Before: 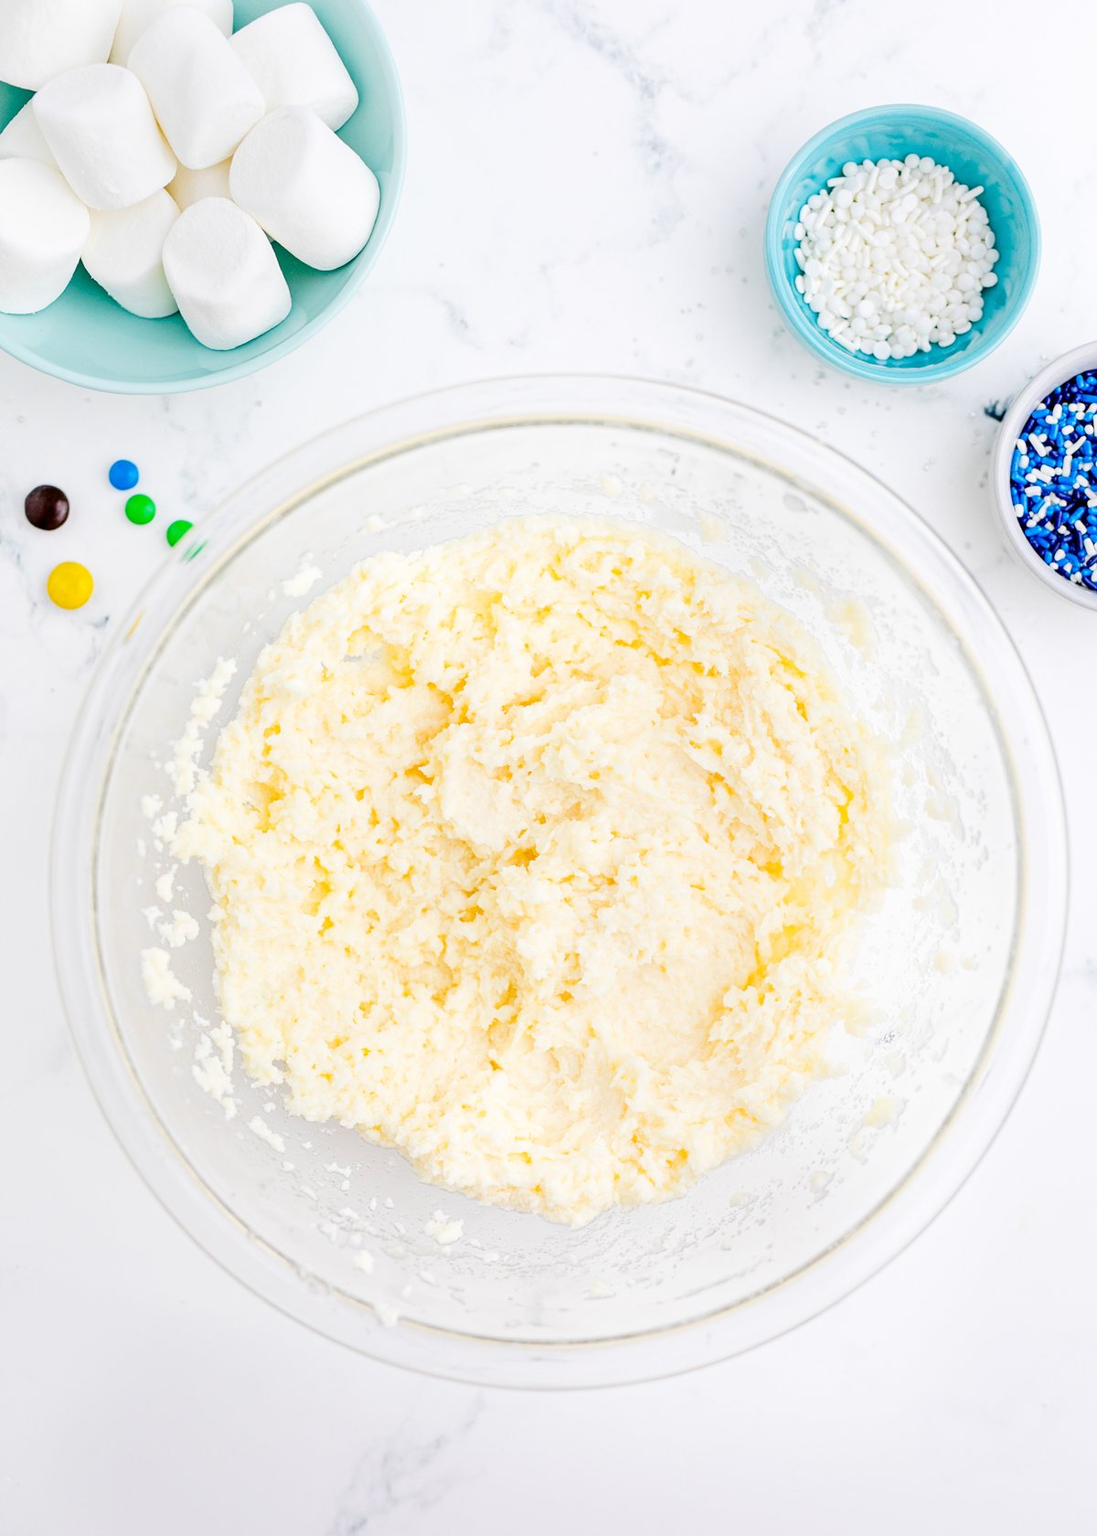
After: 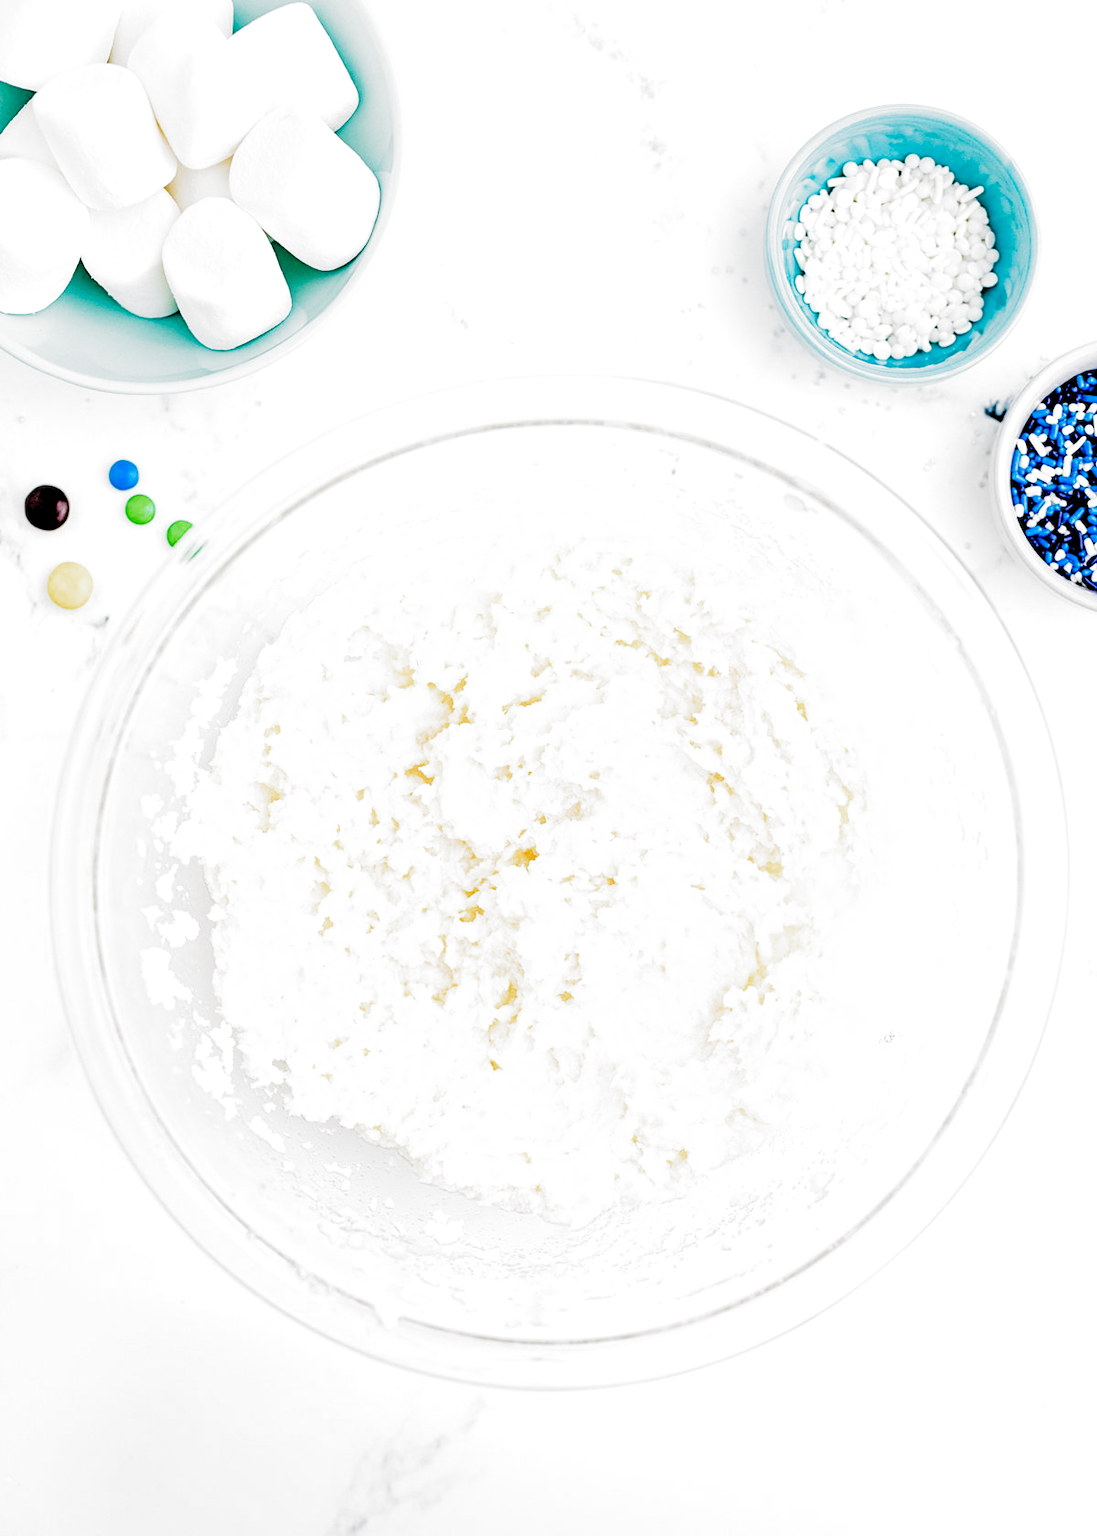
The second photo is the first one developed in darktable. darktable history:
velvia: on, module defaults
filmic rgb: black relative exposure -3.63 EV, white relative exposure 2.18 EV, threshold 2.96 EV, hardness 3.65, add noise in highlights 0, preserve chrominance no, color science v3 (2019), use custom middle-gray values true, contrast in highlights soft, enable highlight reconstruction true
contrast brightness saturation: saturation -0.057
